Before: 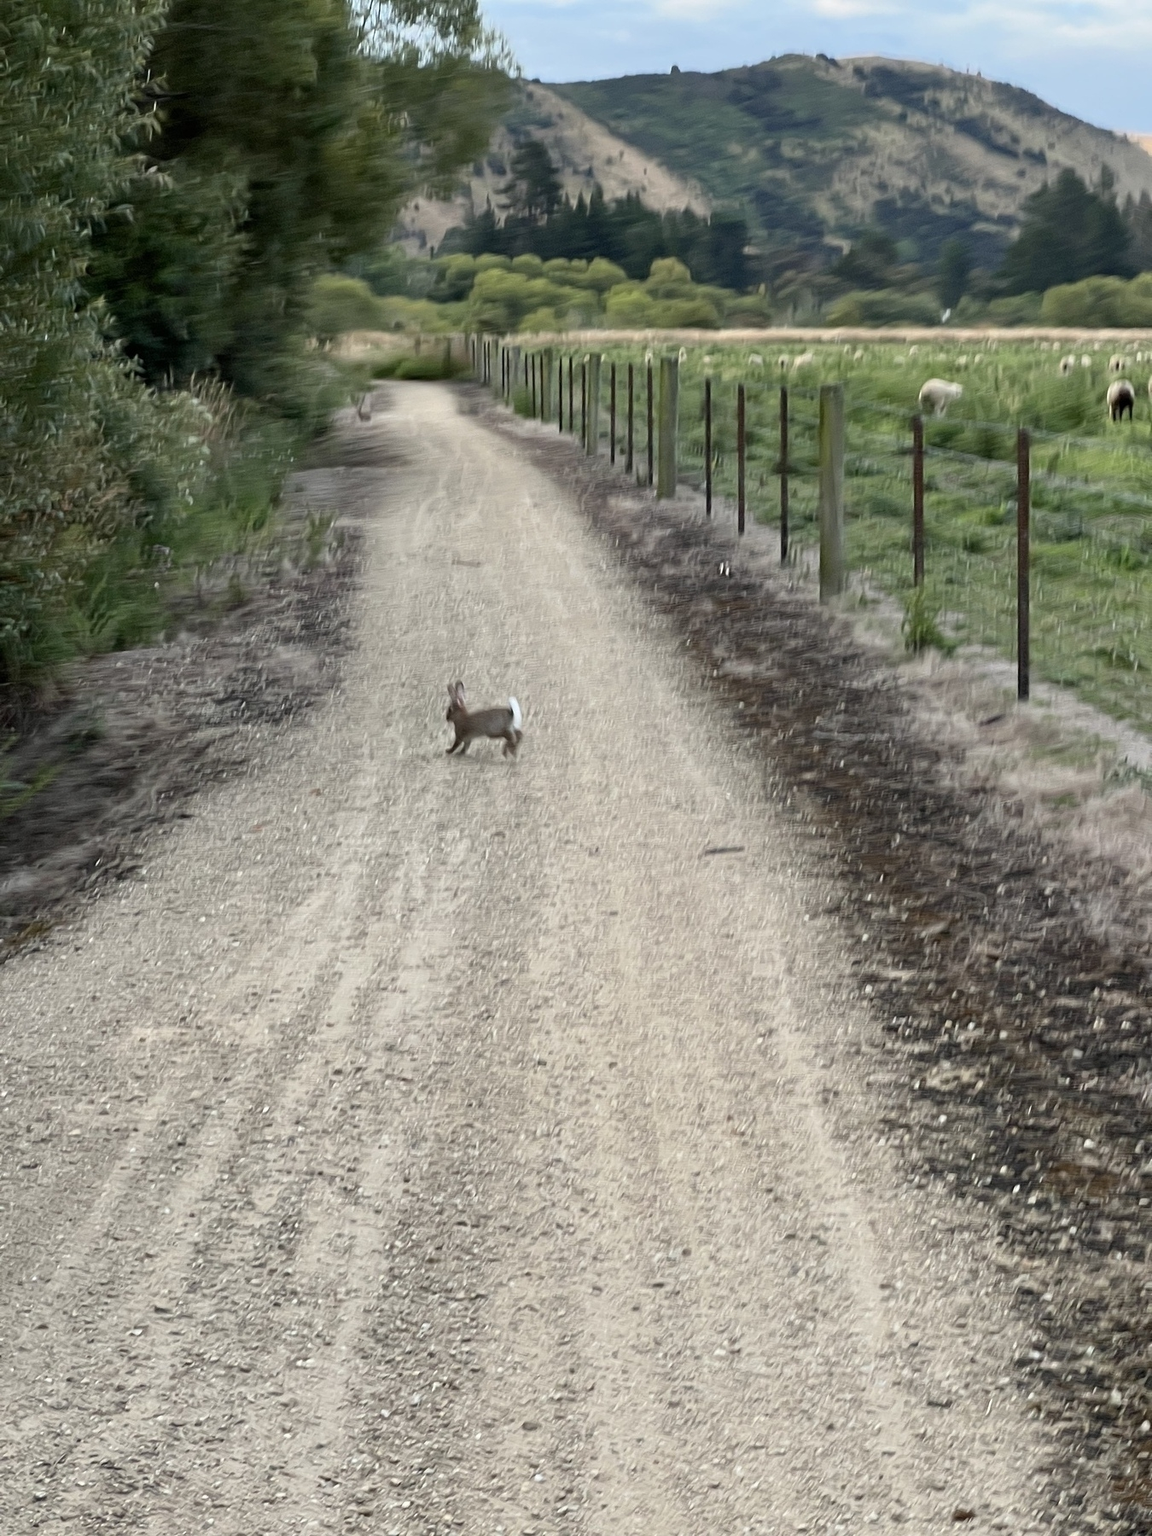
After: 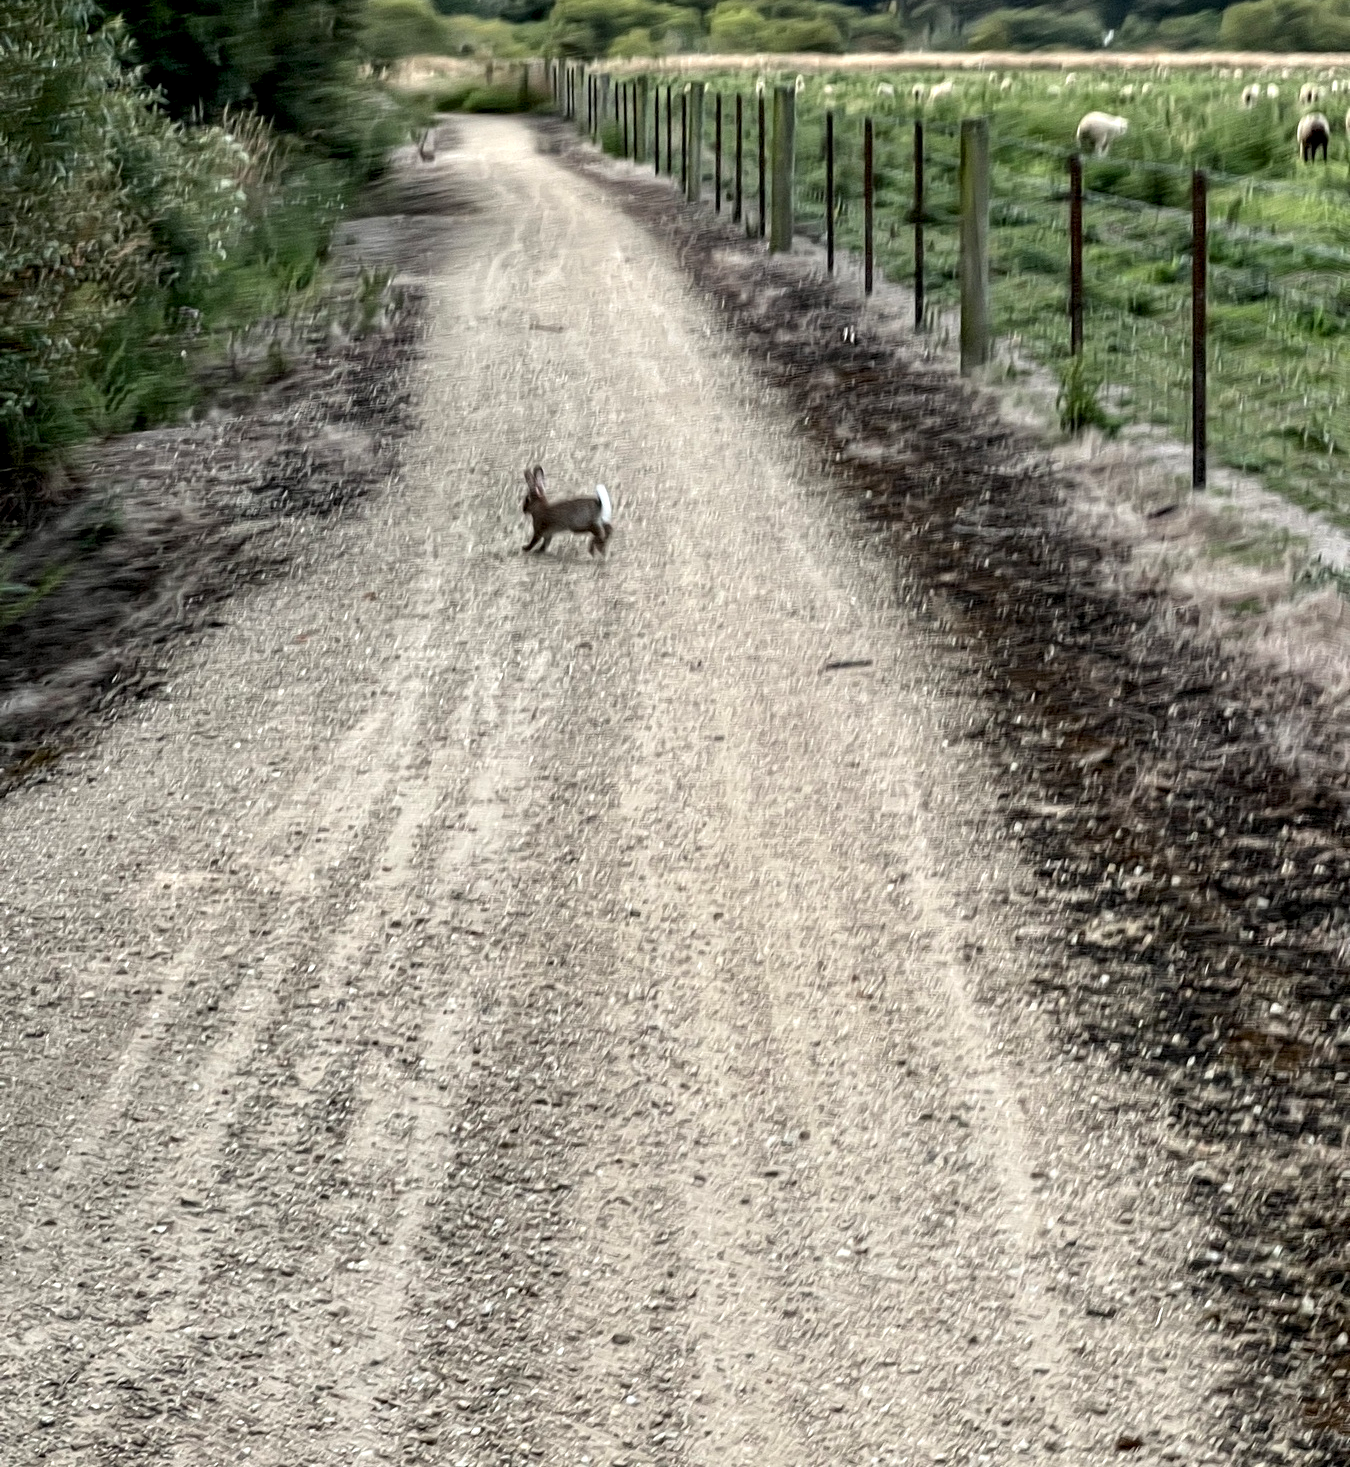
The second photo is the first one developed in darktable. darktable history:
crop and rotate: top 18.477%
local contrast: highlights 21%, shadows 71%, detail 170%
